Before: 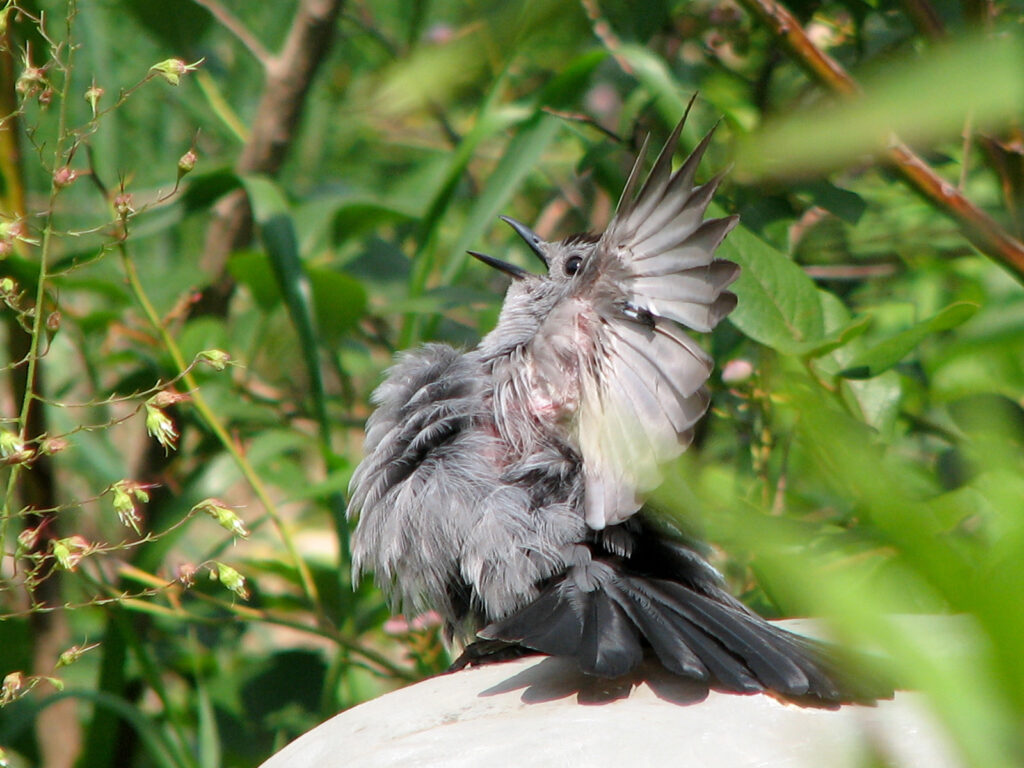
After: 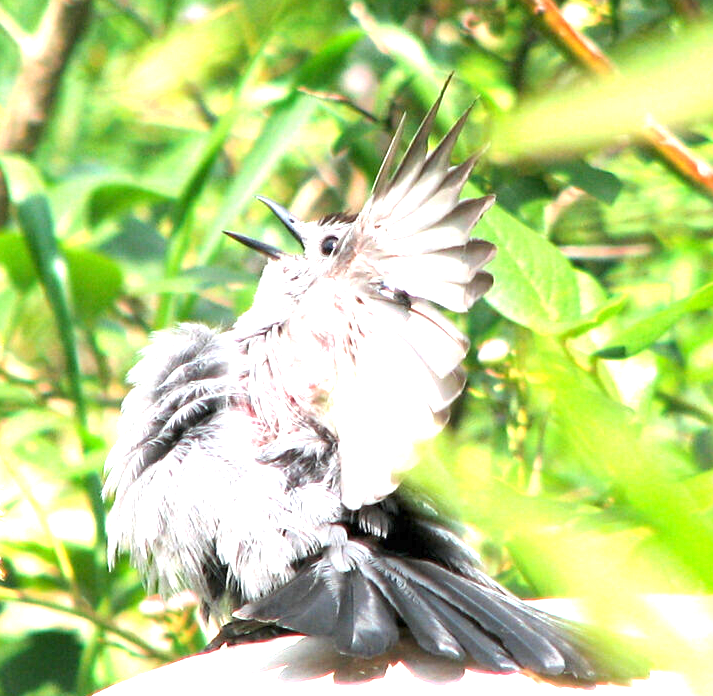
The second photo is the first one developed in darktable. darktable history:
crop and rotate: left 23.896%, top 2.68%, right 6.444%, bottom 6.657%
exposure: exposure 2.004 EV, compensate highlight preservation false
